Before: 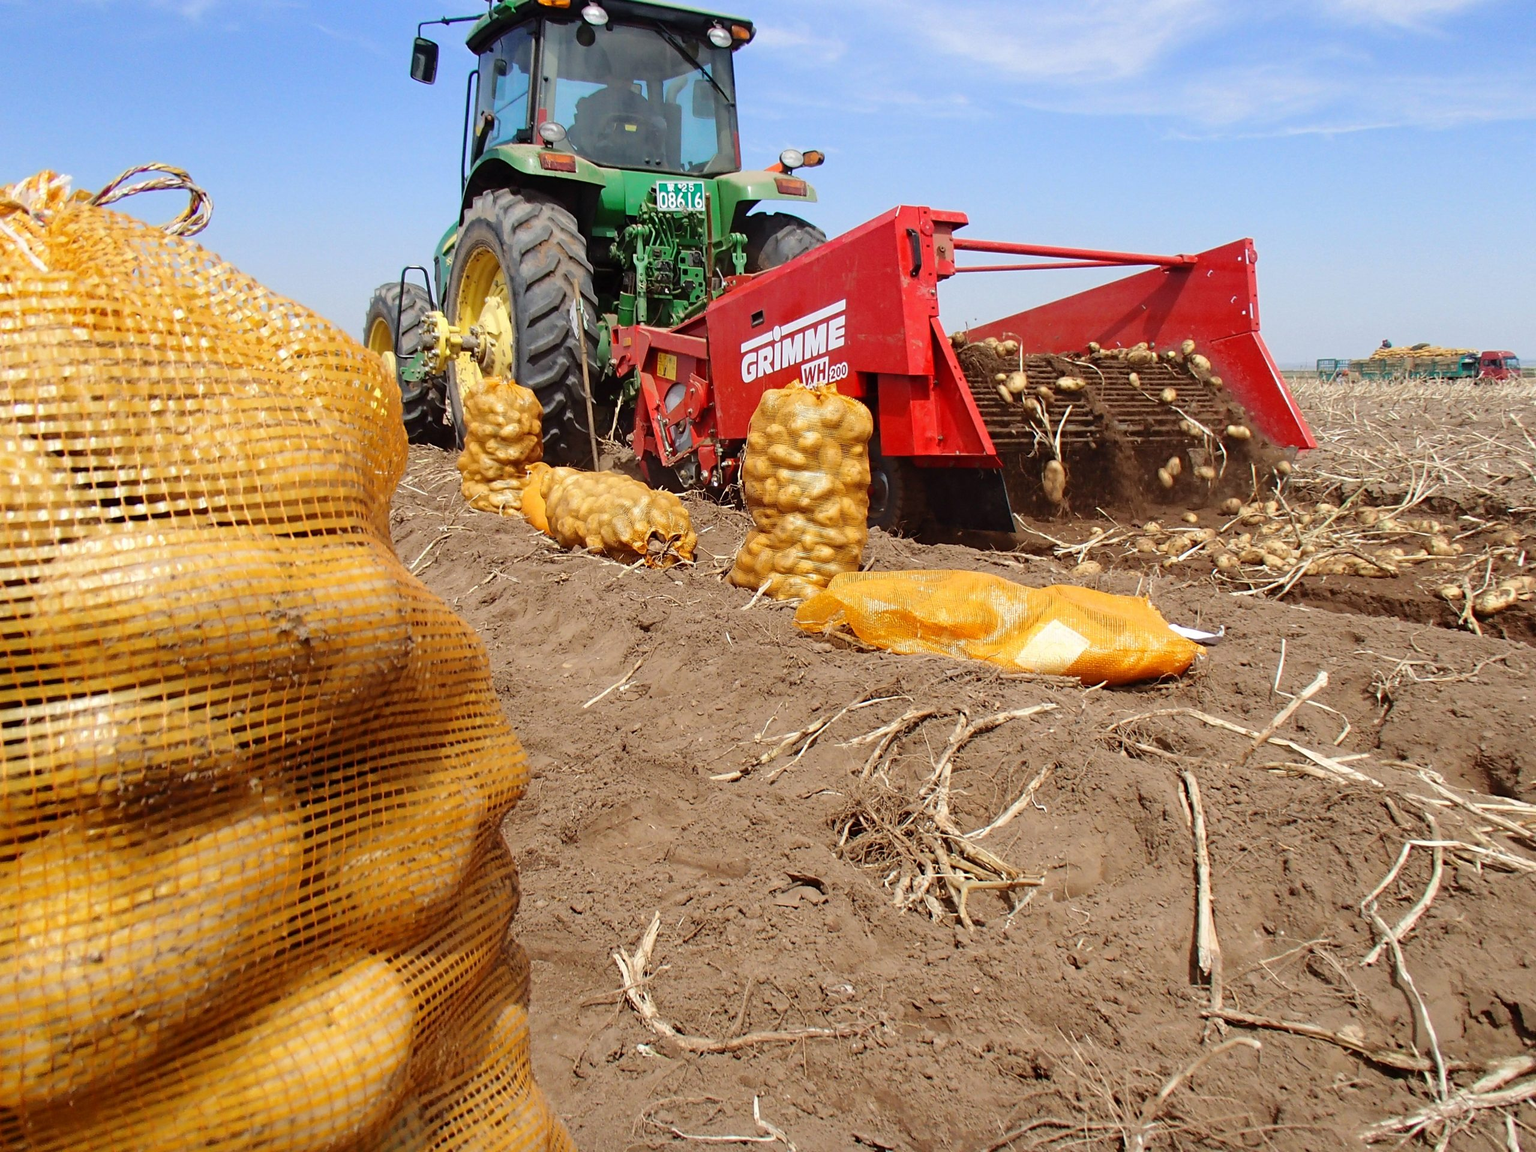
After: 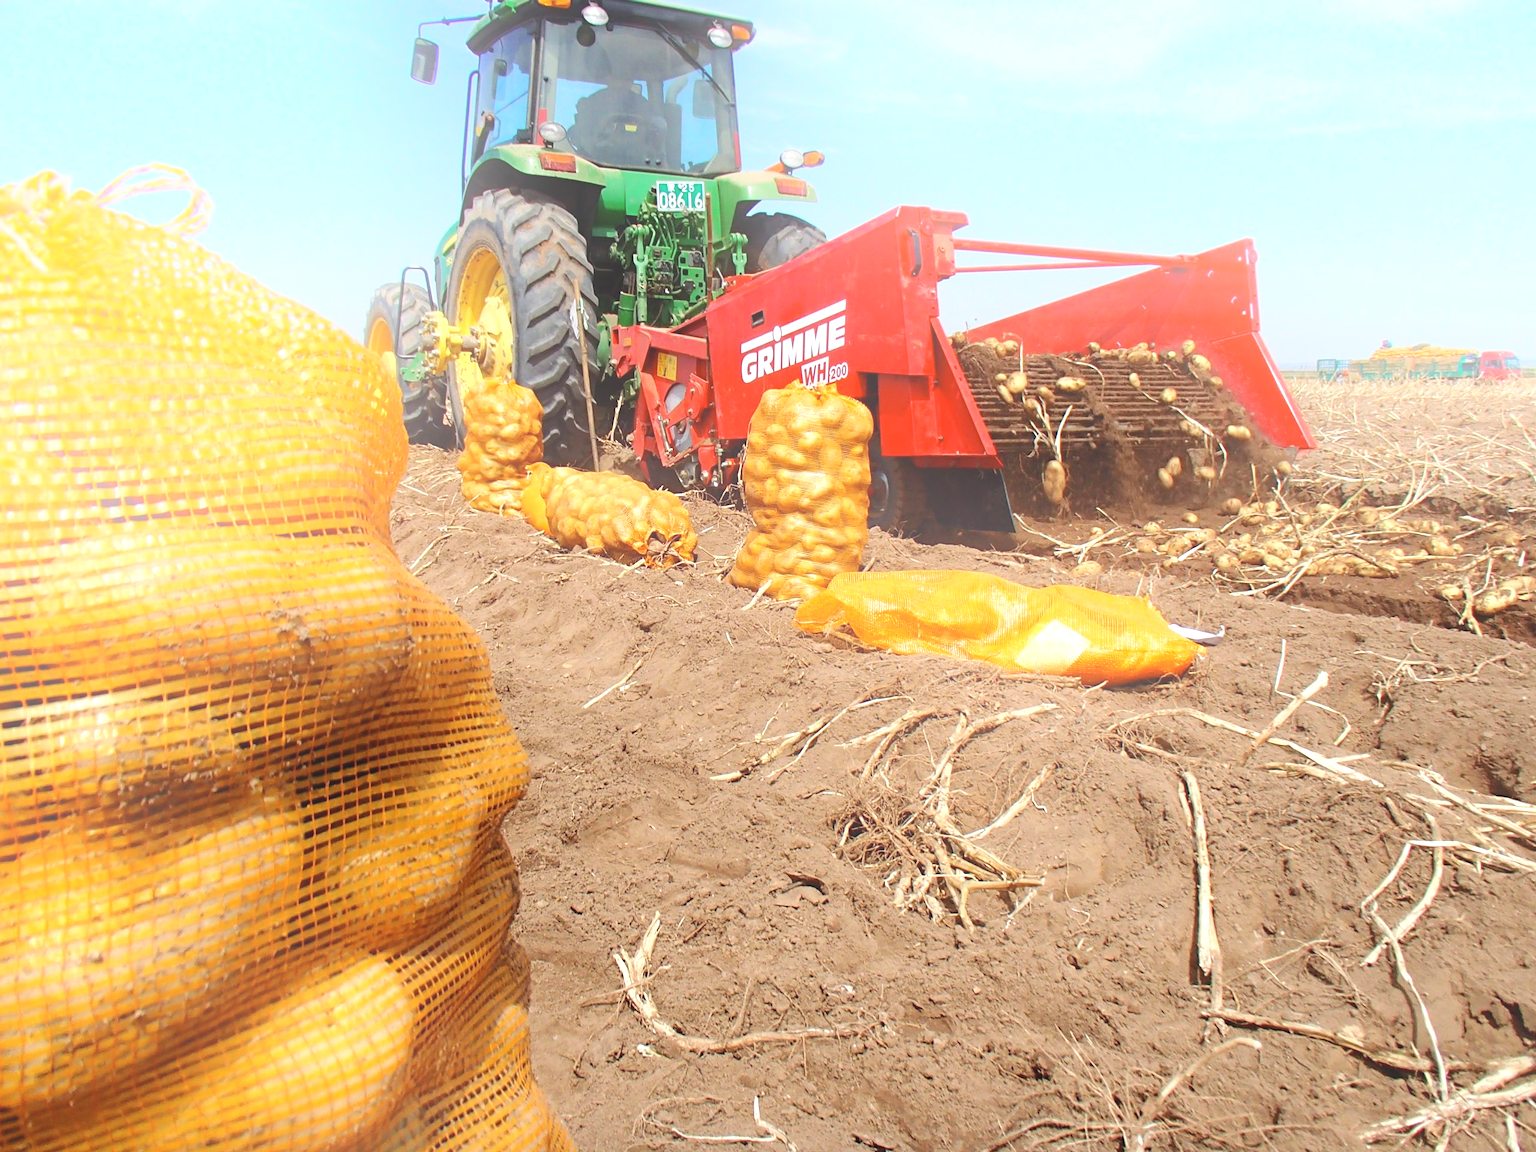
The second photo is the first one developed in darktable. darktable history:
bloom: size 40%
vignetting: fall-off start 116.67%, fall-off radius 59.26%, brightness -0.31, saturation -0.056
exposure: black level correction 0, exposure 0.5 EV, compensate exposure bias true, compensate highlight preservation false
